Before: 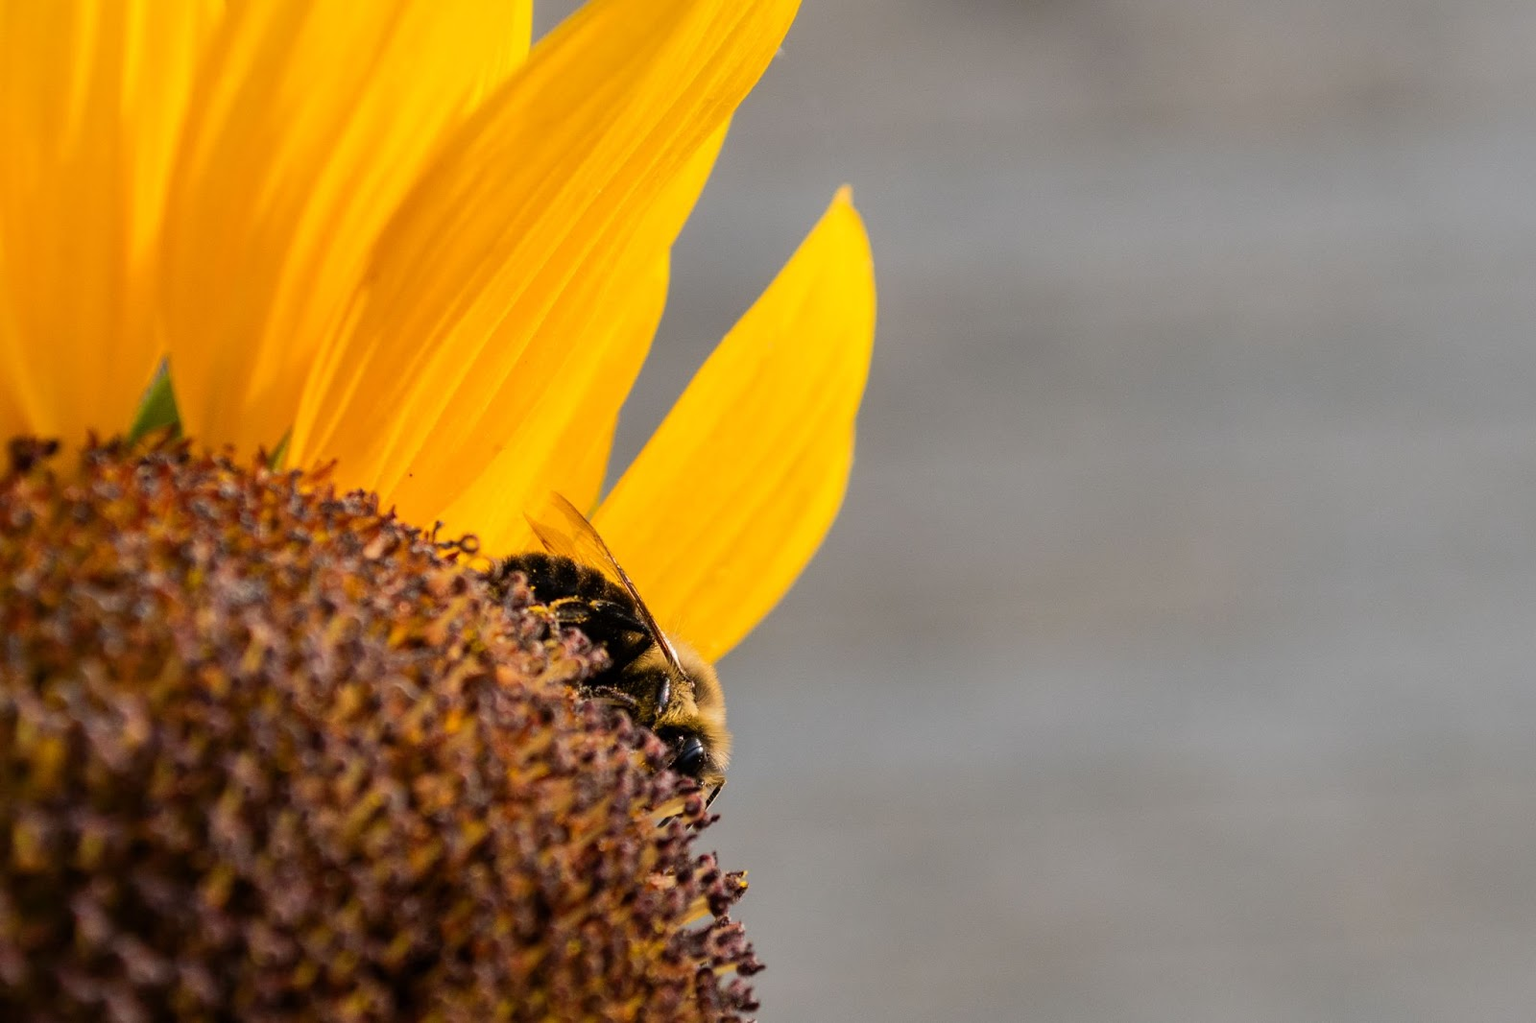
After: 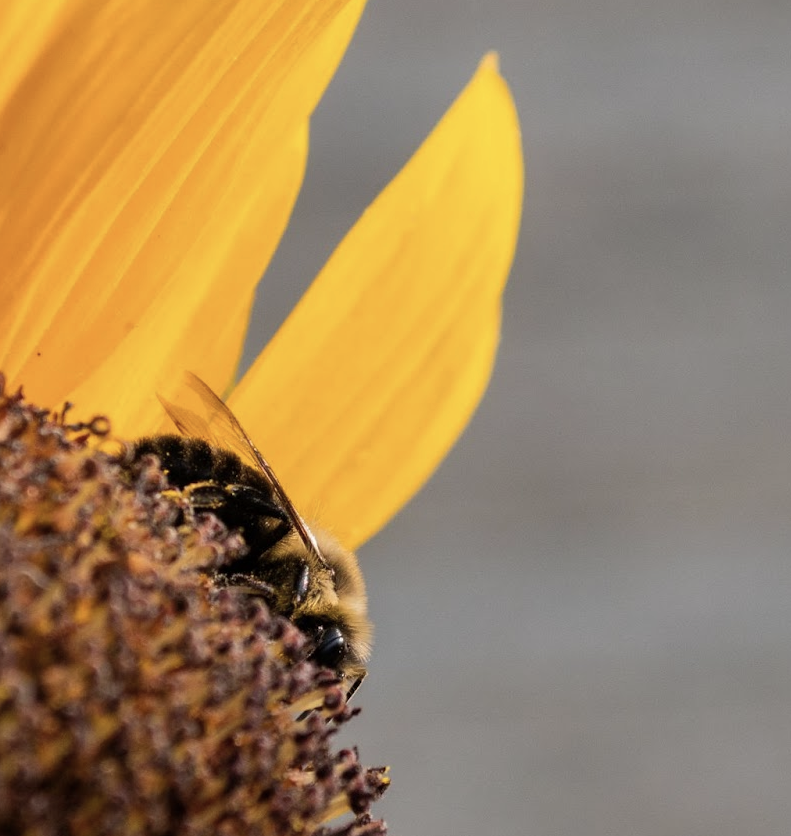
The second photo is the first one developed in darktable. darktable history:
base curve: curves: ch0 [(0, 0) (0.303, 0.277) (1, 1)]
color correction: saturation 0.8
crop and rotate: angle 0.02°, left 24.353%, top 13.219%, right 26.156%, bottom 8.224%
